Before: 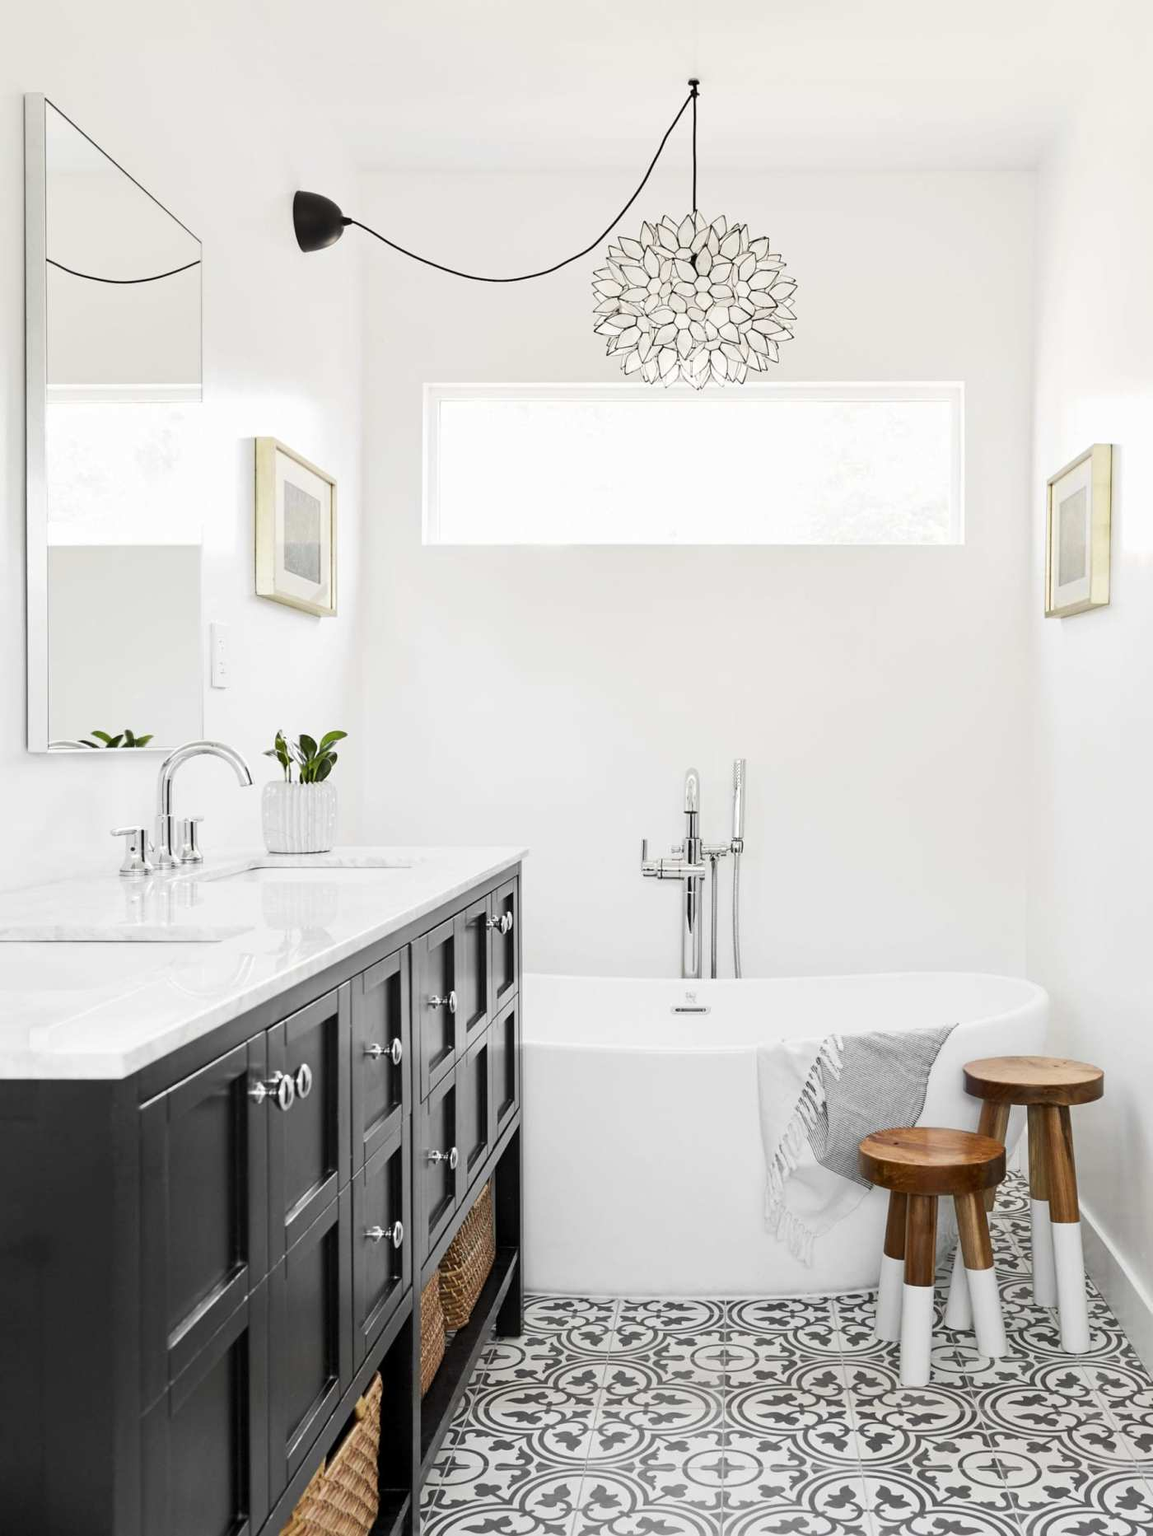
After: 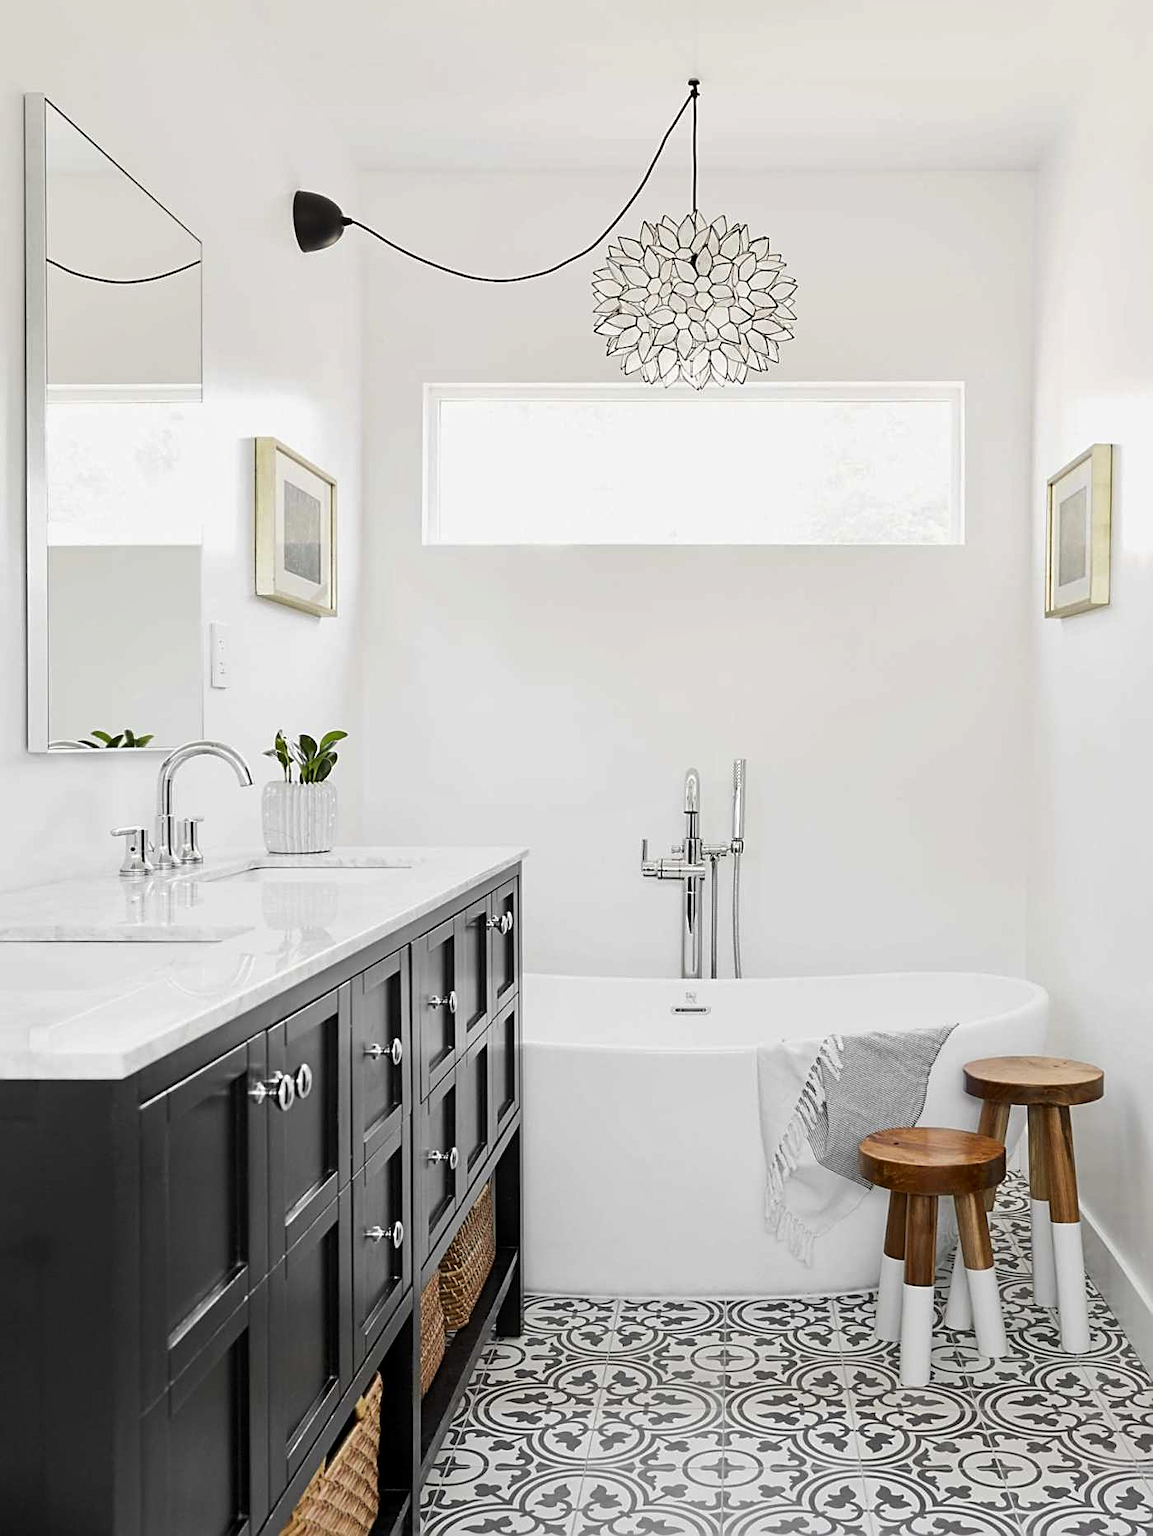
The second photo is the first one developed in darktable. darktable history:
sharpen: on, module defaults
shadows and highlights: shadows -20, white point adjustment -2, highlights -35
contrast brightness saturation: contrast 0.07
